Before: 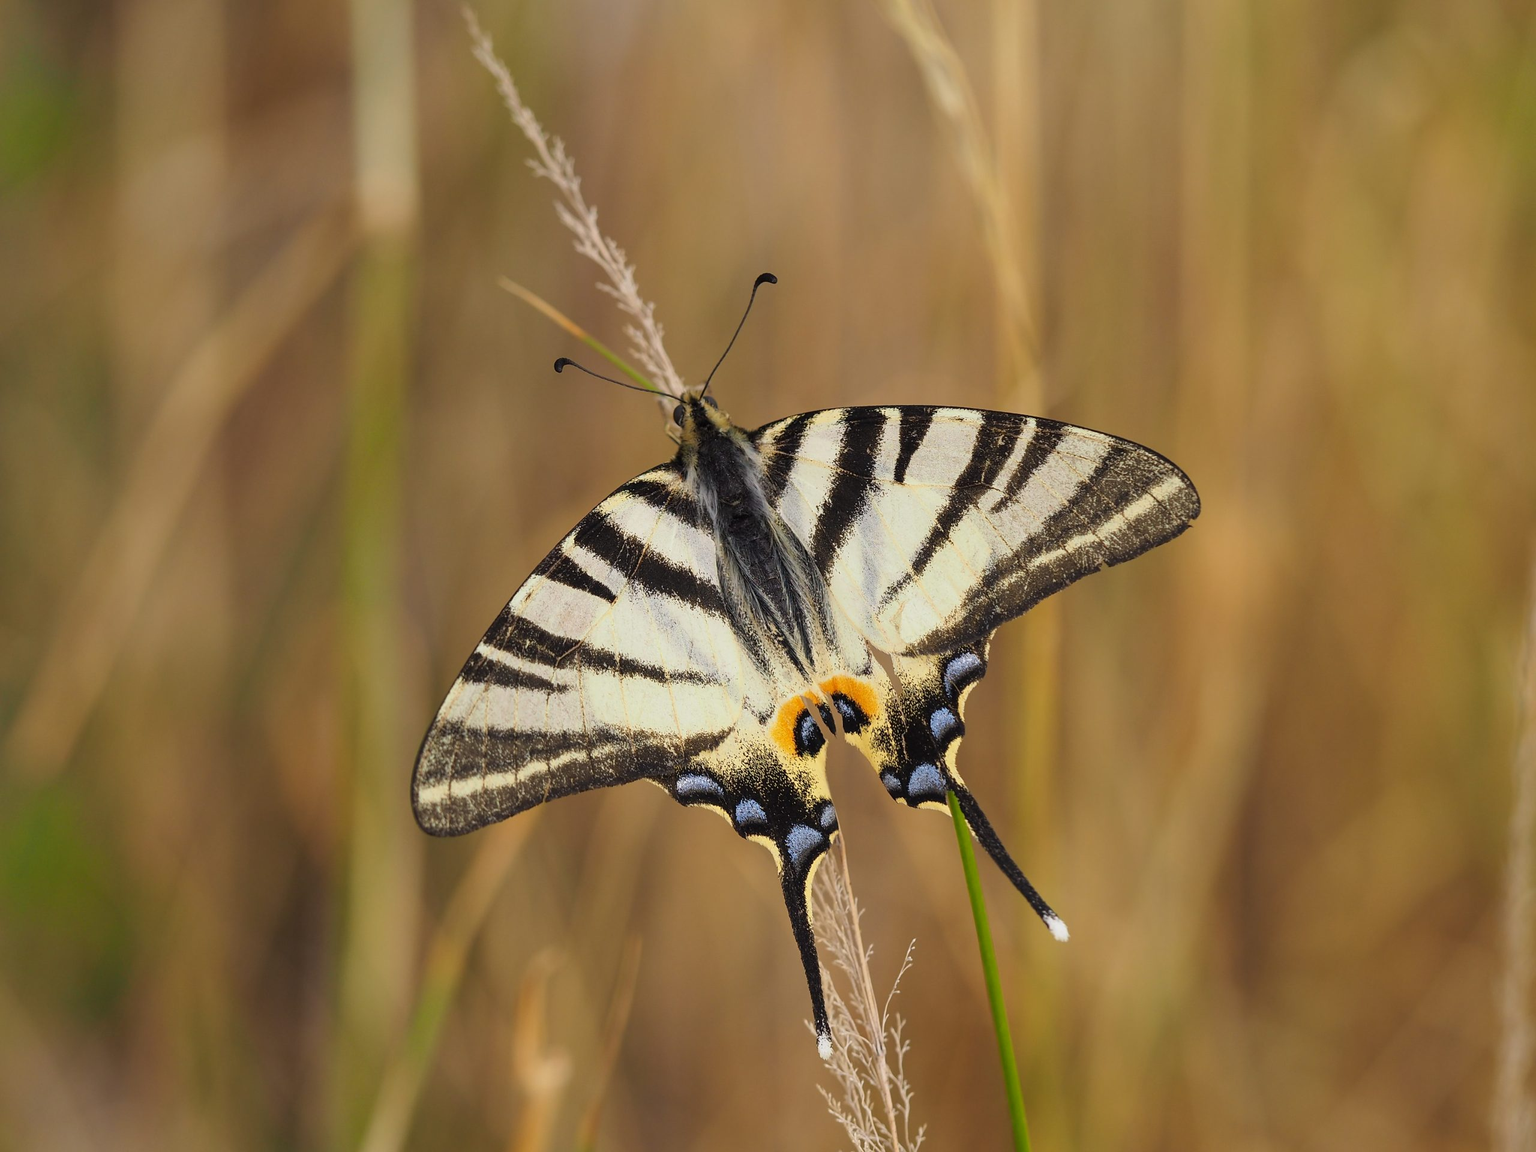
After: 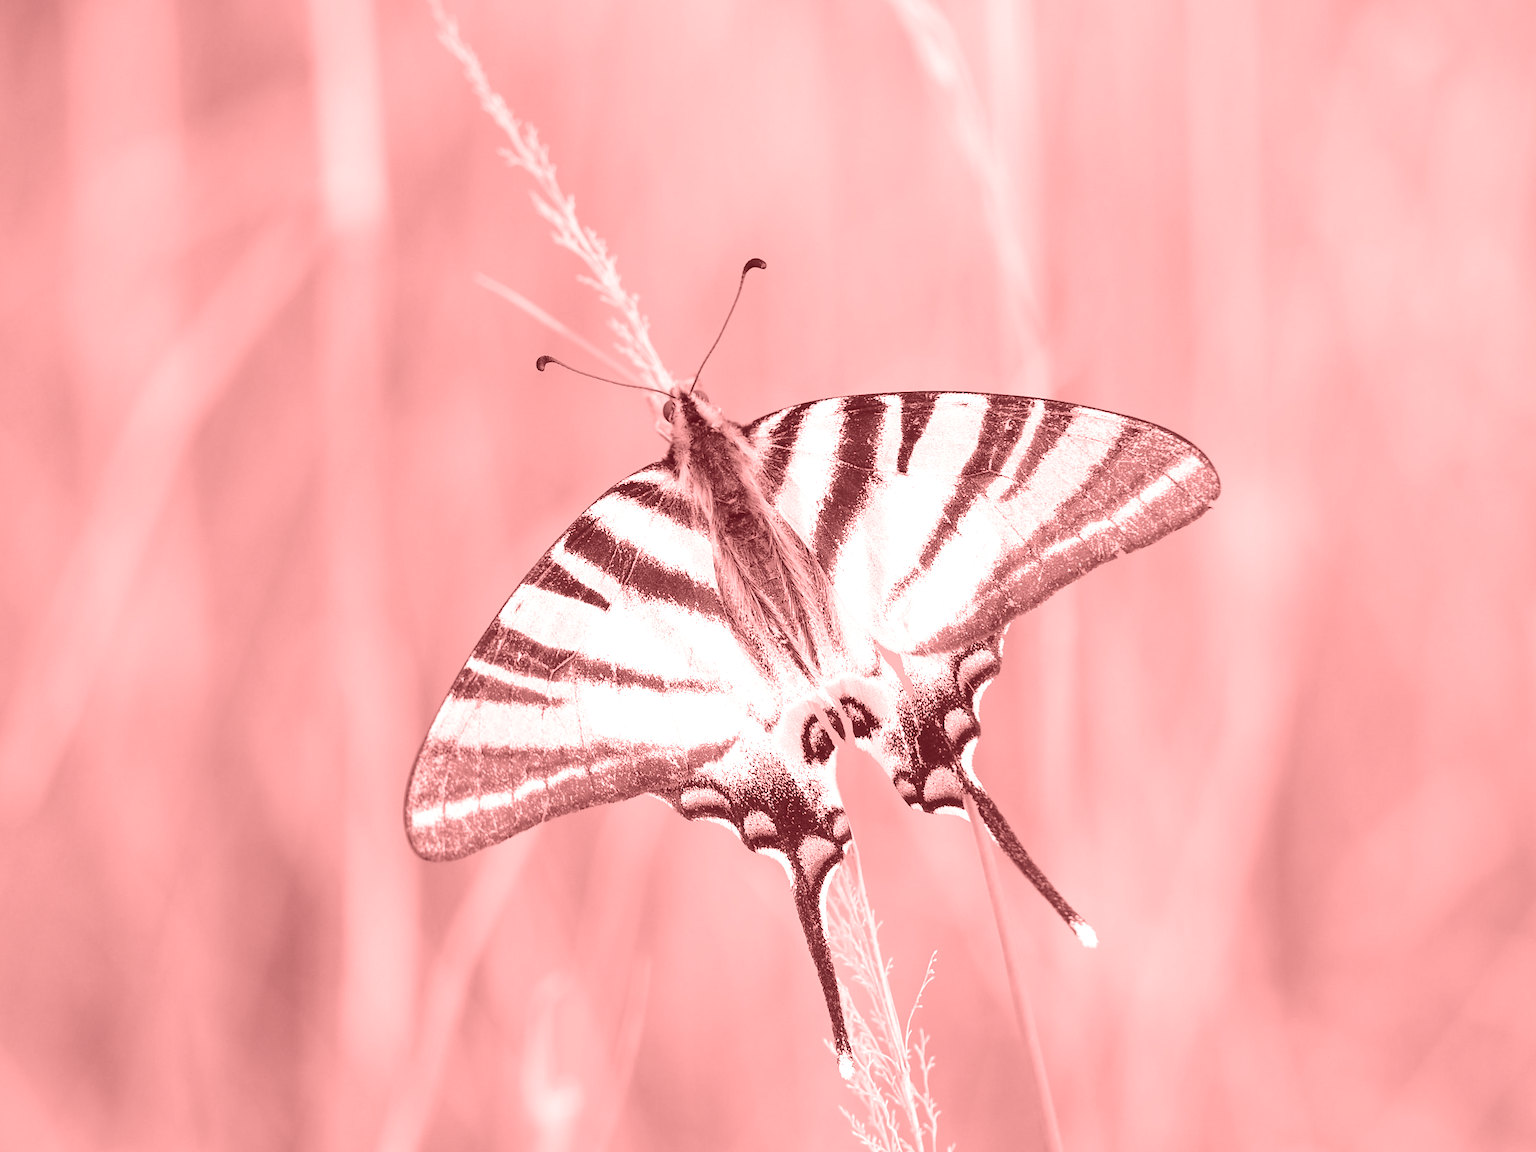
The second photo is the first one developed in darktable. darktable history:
white balance: red 0.924, blue 1.095
rotate and perspective: rotation -2.12°, lens shift (vertical) 0.009, lens shift (horizontal) -0.008, automatic cropping original format, crop left 0.036, crop right 0.964, crop top 0.05, crop bottom 0.959
colorize: saturation 51%, source mix 50.67%, lightness 50.67%
exposure: black level correction 0.016, exposure 1.774 EV, compensate highlight preservation false
